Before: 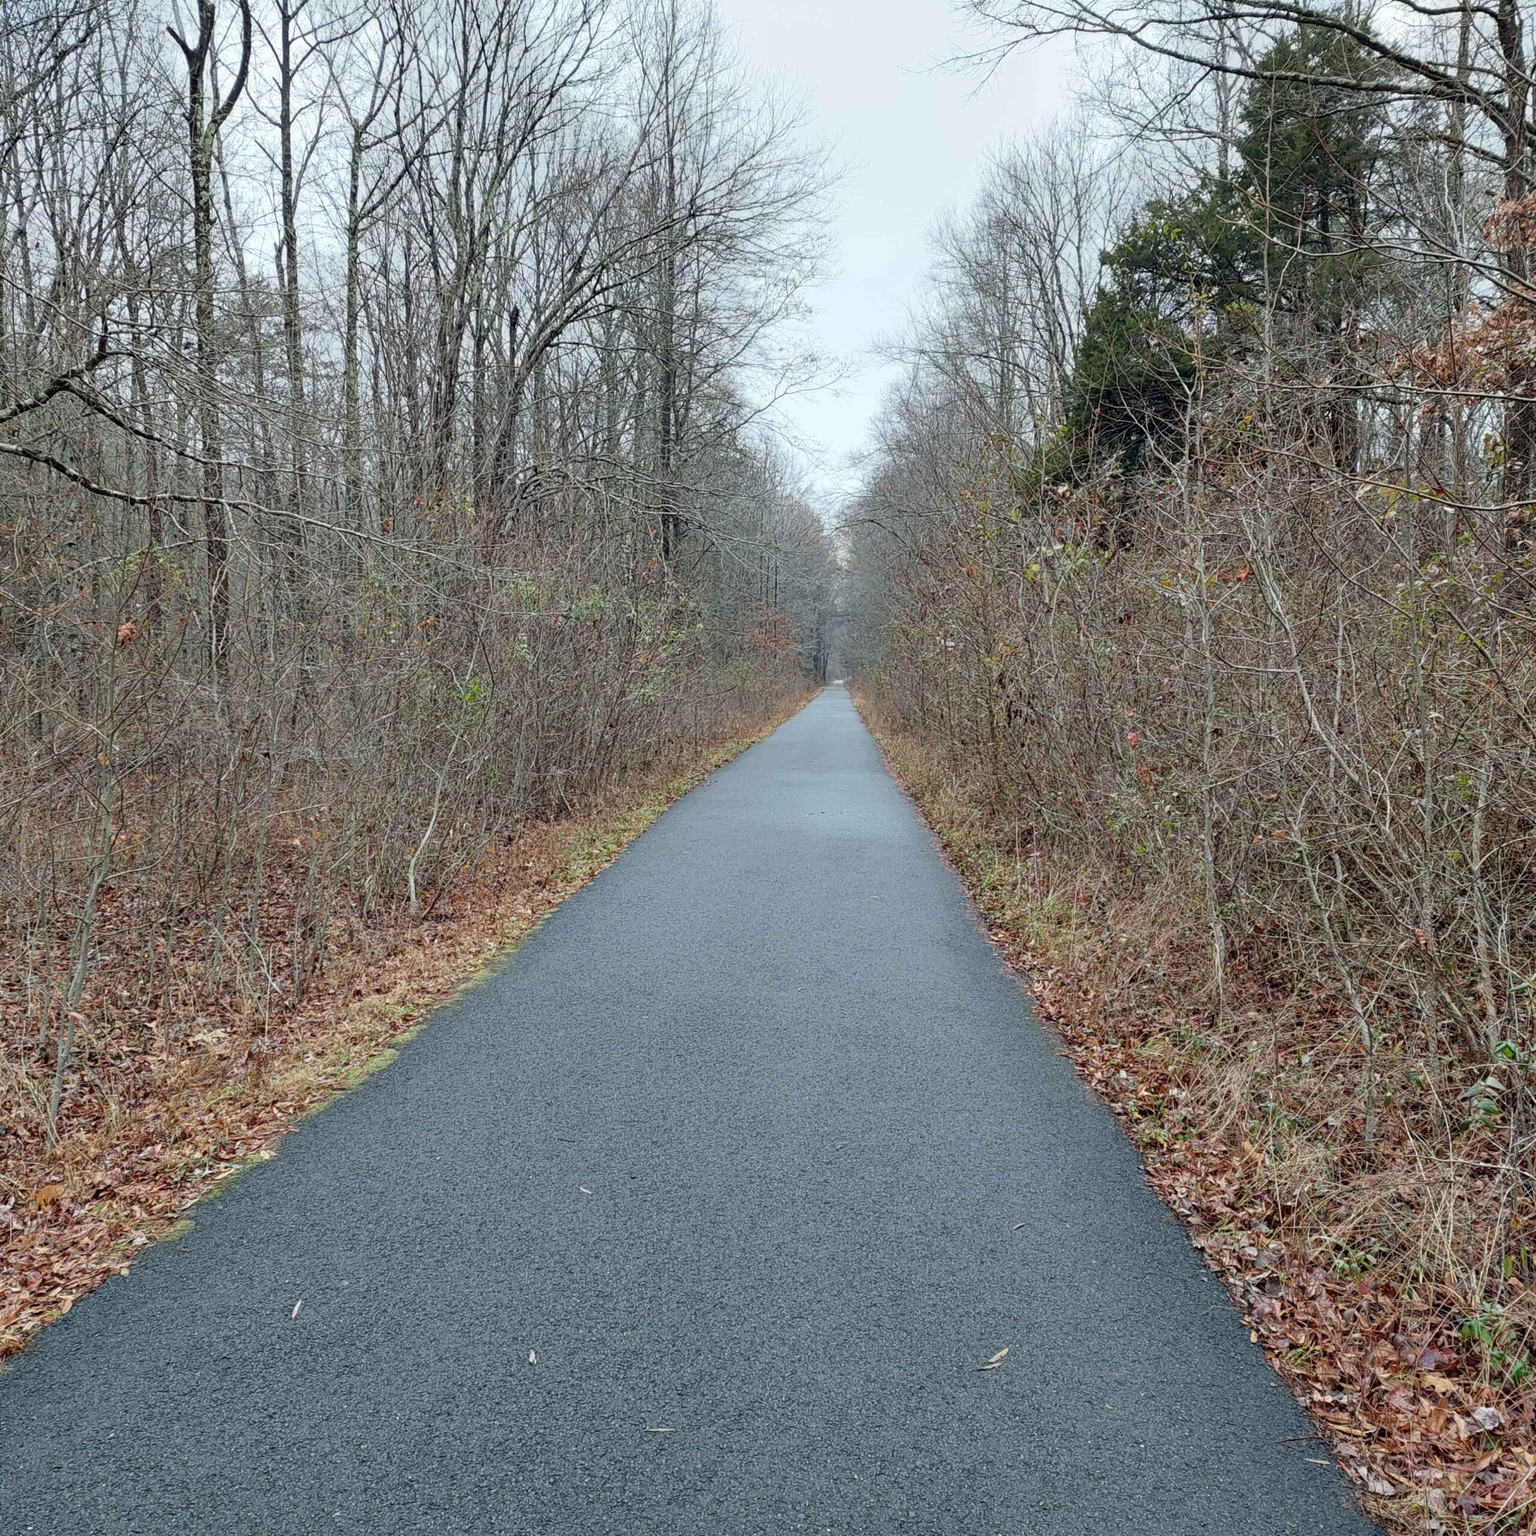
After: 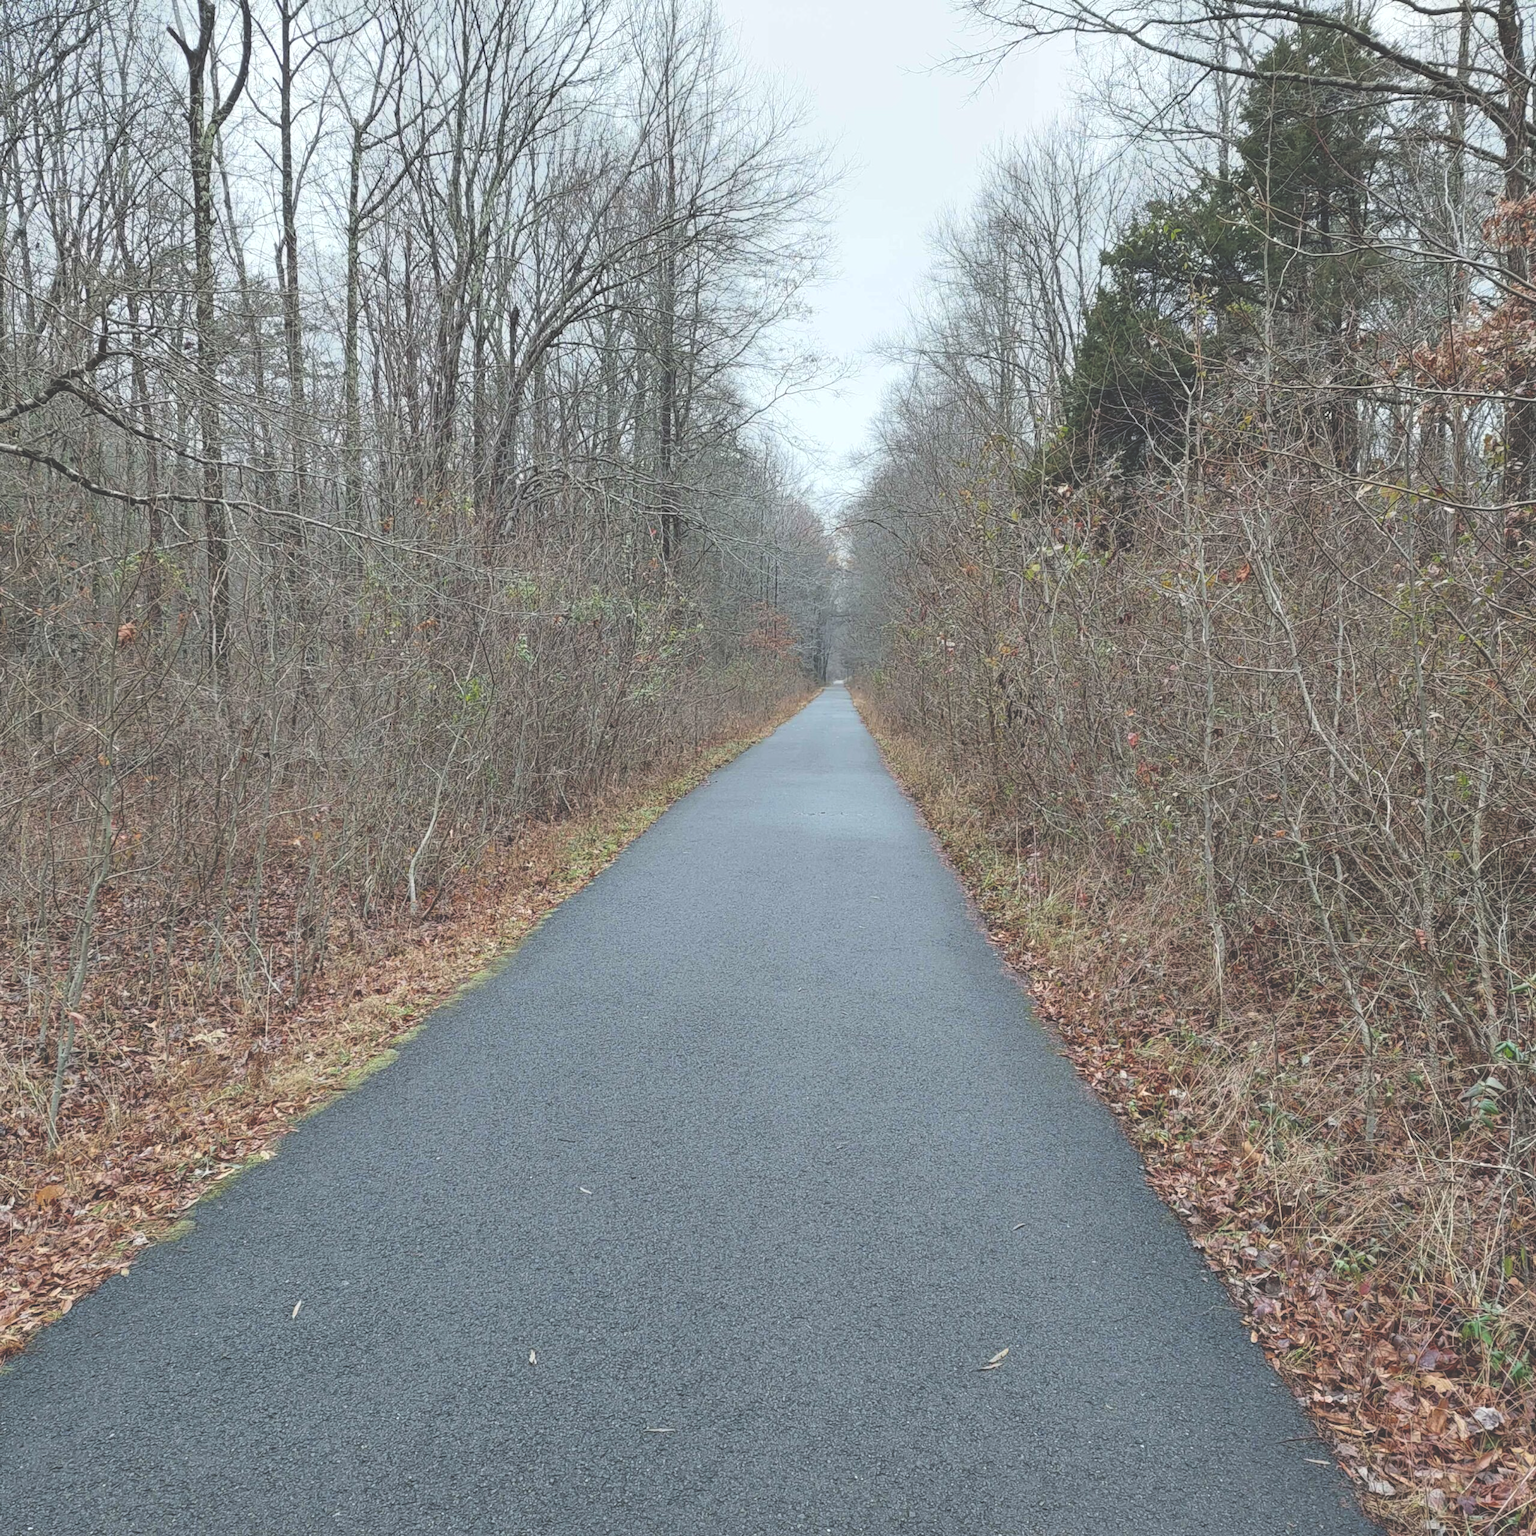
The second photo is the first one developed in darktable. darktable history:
exposure: black level correction -0.04, exposure 0.064 EV, compensate highlight preservation false
